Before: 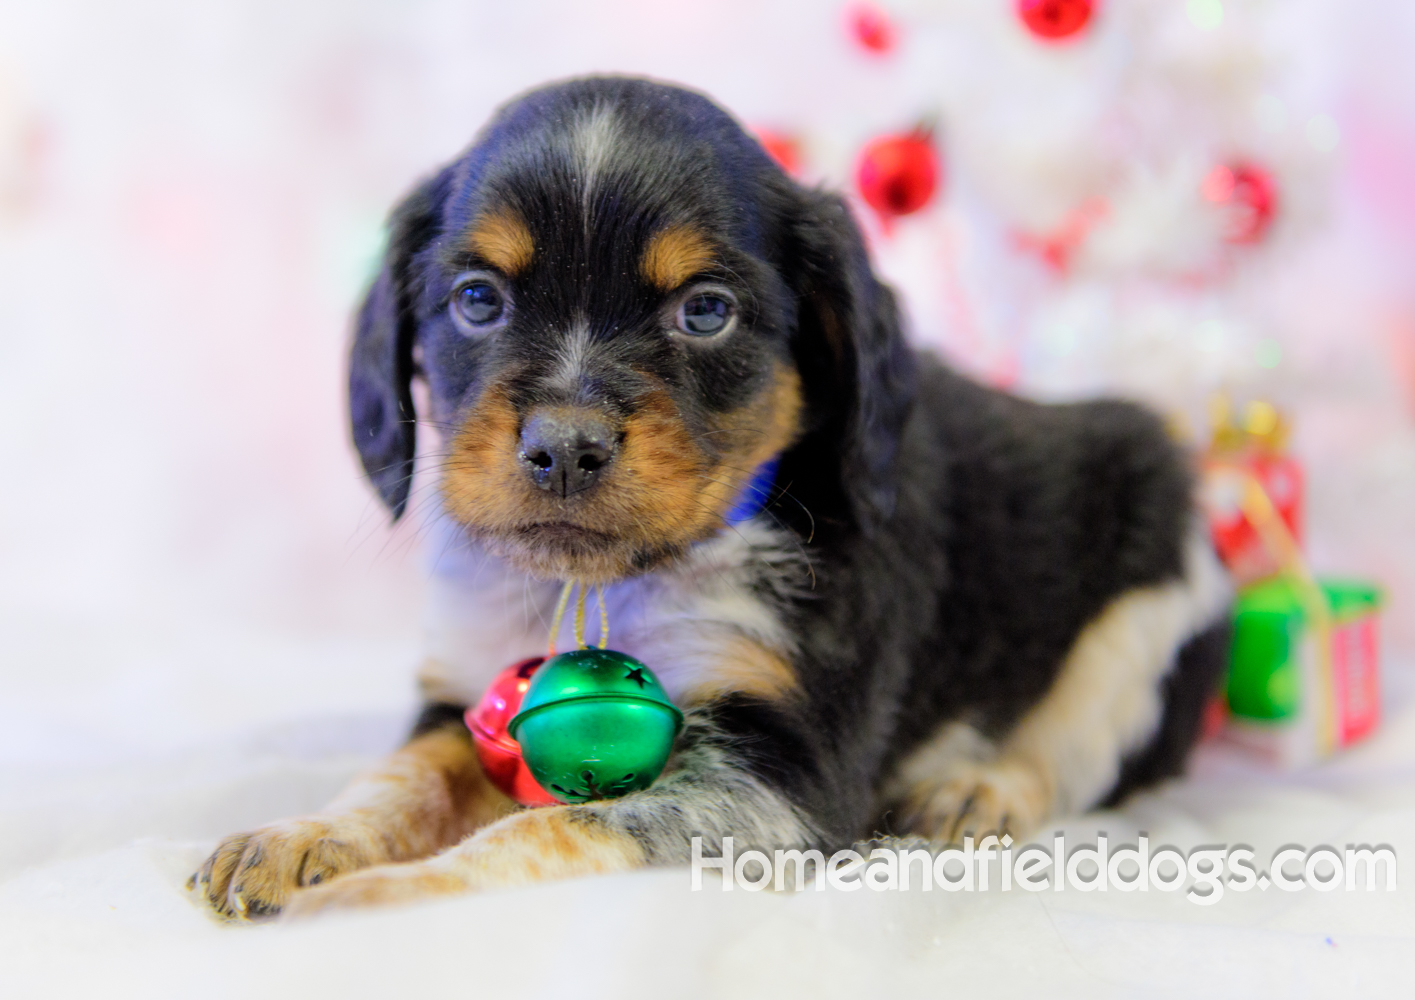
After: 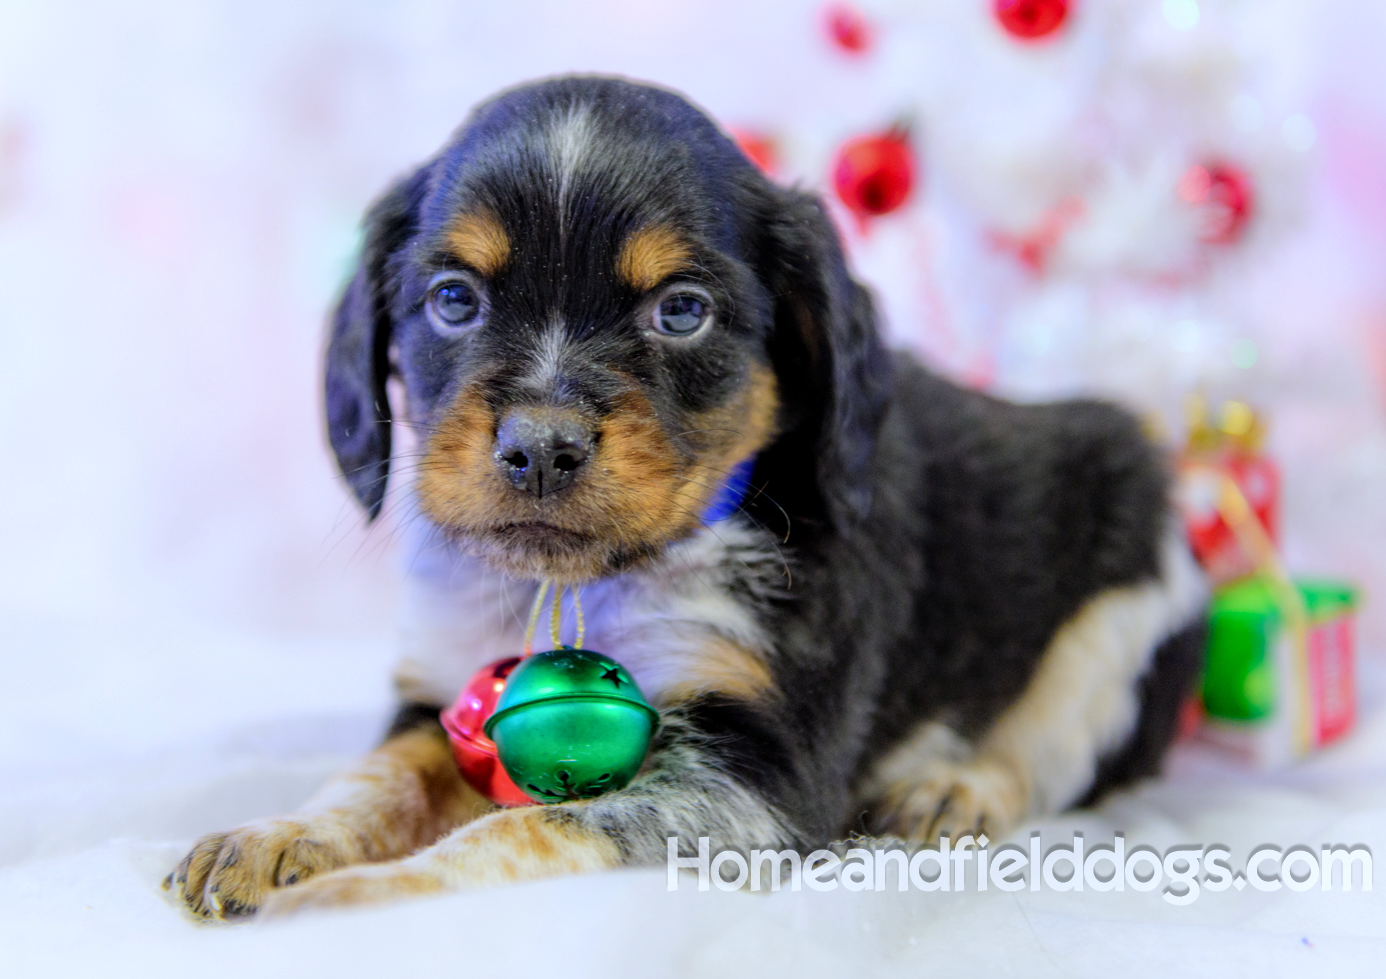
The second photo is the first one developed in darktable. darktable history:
crop: left 1.743%, right 0.268%, bottom 2.011%
local contrast: on, module defaults
white balance: red 0.954, blue 1.079
